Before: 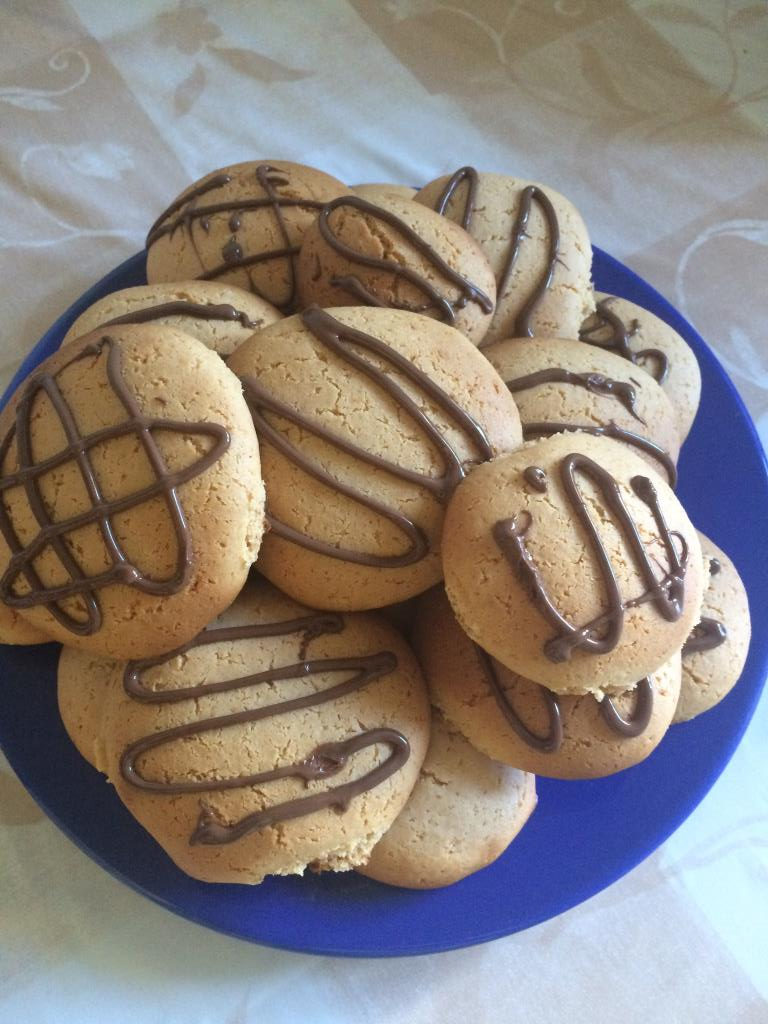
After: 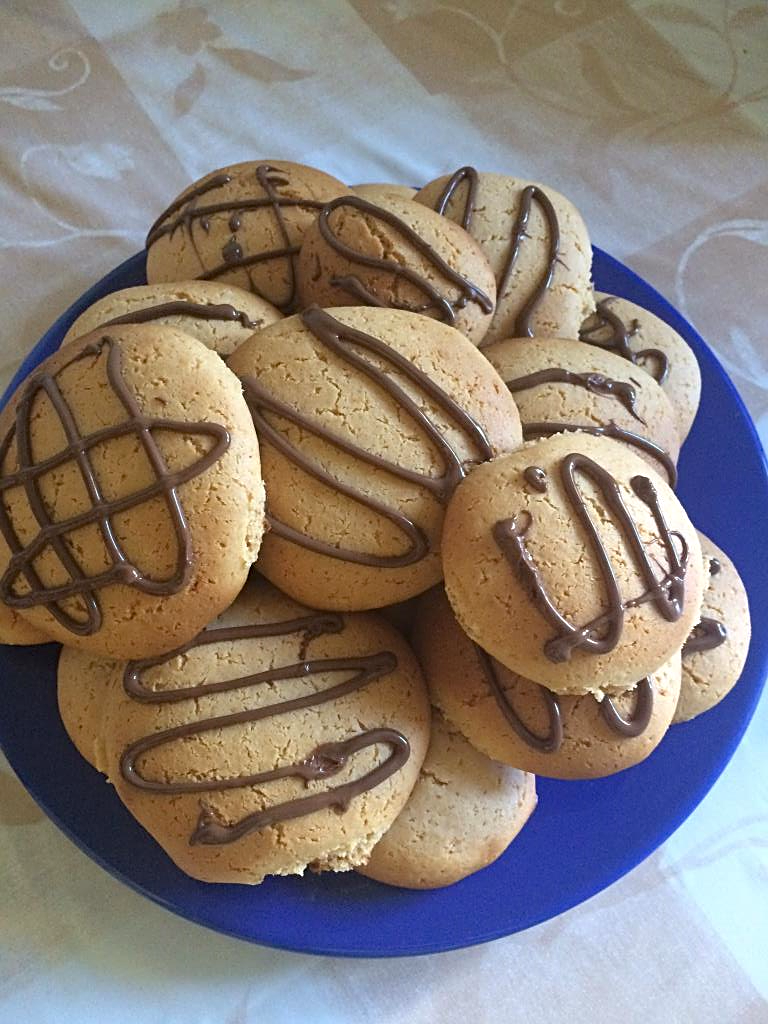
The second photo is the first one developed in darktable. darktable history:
haze removal: compatibility mode true, adaptive false
sharpen: on, module defaults
color balance rgb: saturation formula JzAzBz (2021)
